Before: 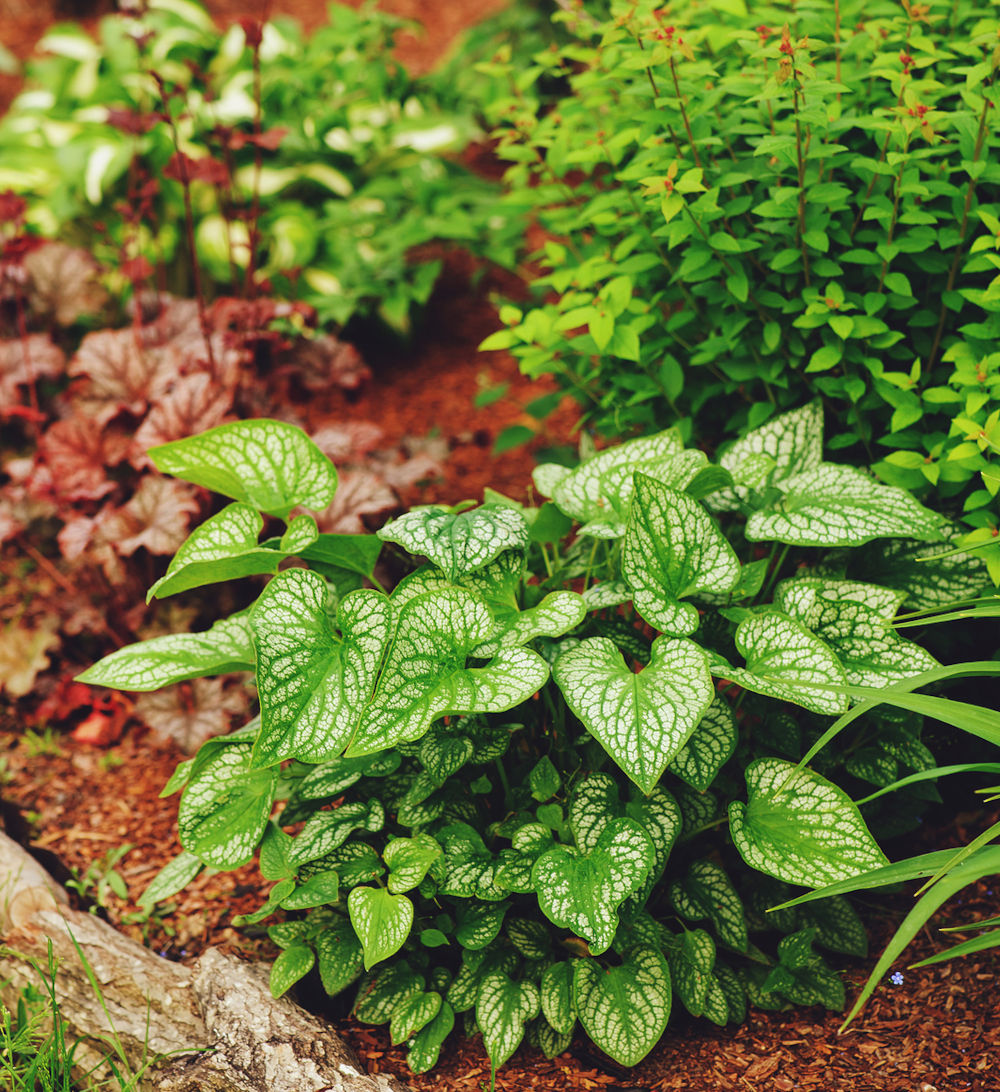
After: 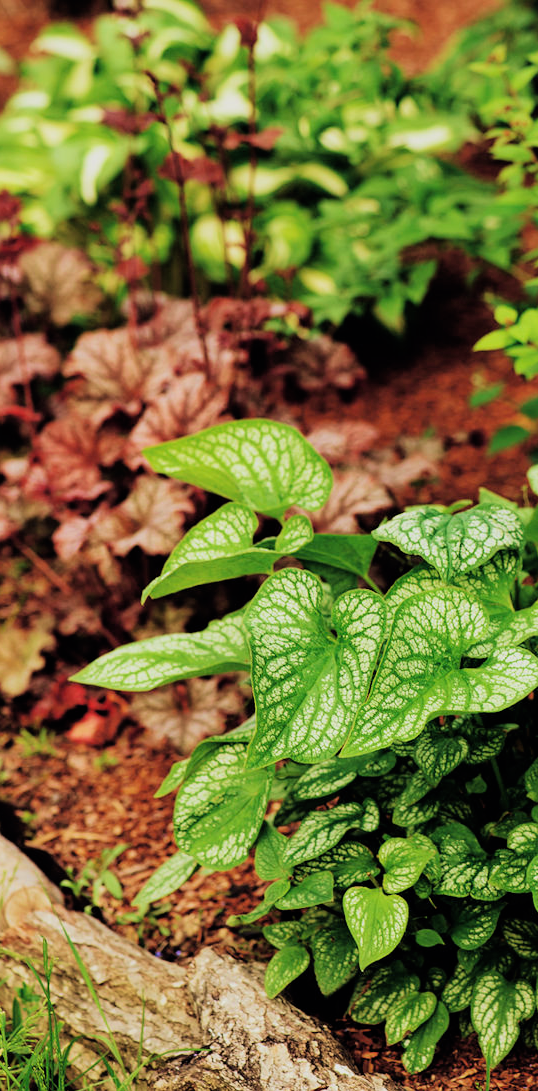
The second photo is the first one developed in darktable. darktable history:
crop: left 0.593%, right 45.579%, bottom 0.079%
velvia: strength 36.65%
filmic rgb: black relative exposure -5.1 EV, white relative exposure 3.51 EV, hardness 3.17, contrast 1.204, highlights saturation mix -28.83%
